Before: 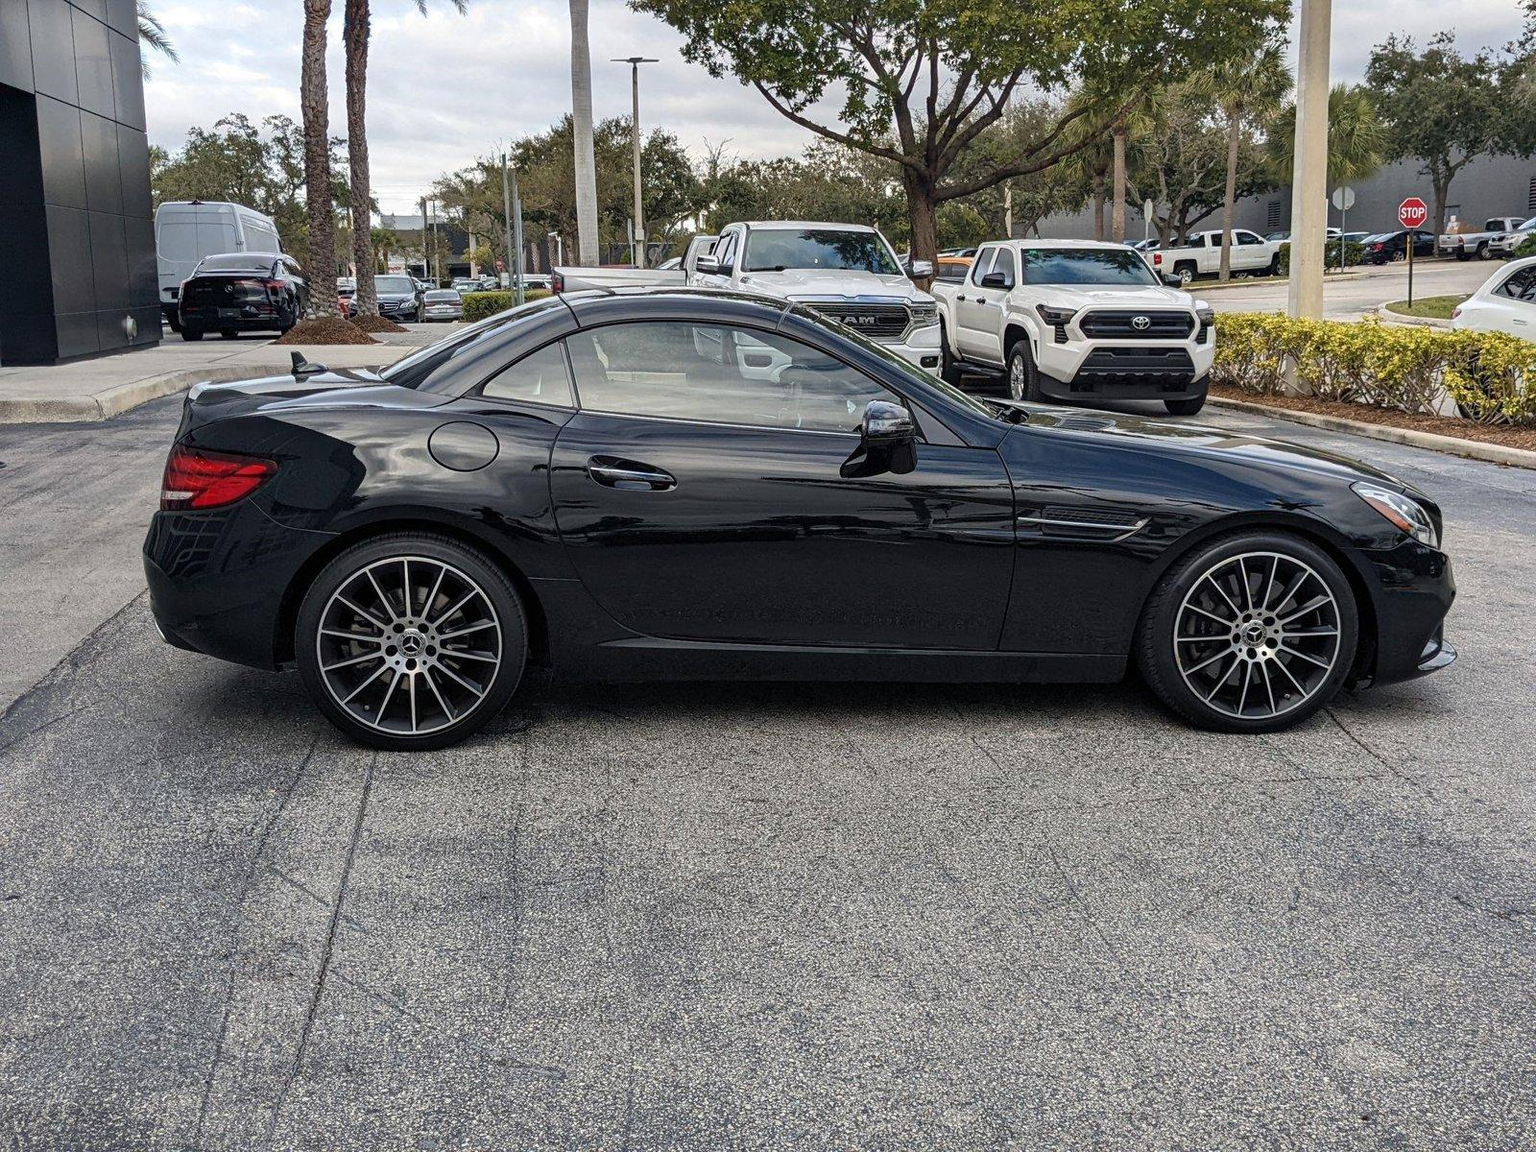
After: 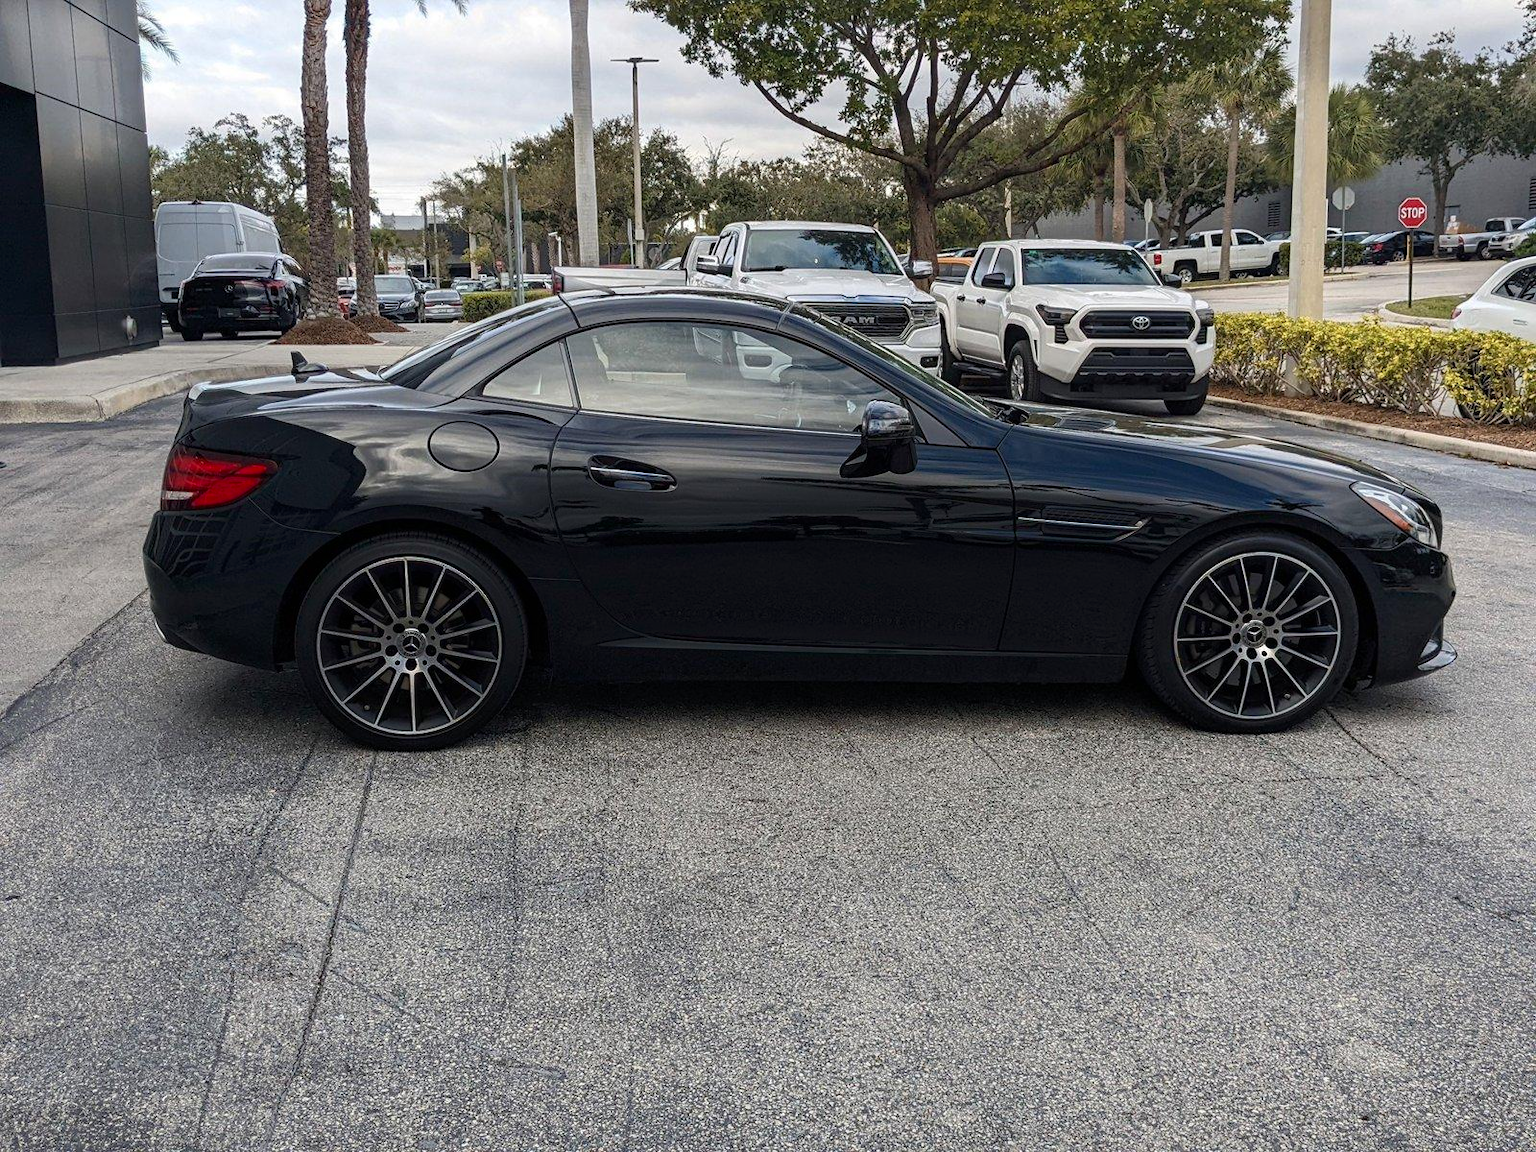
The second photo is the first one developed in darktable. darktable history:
shadows and highlights: shadows -68.34, highlights 35.25, soften with gaussian
tone equalizer: on, module defaults
